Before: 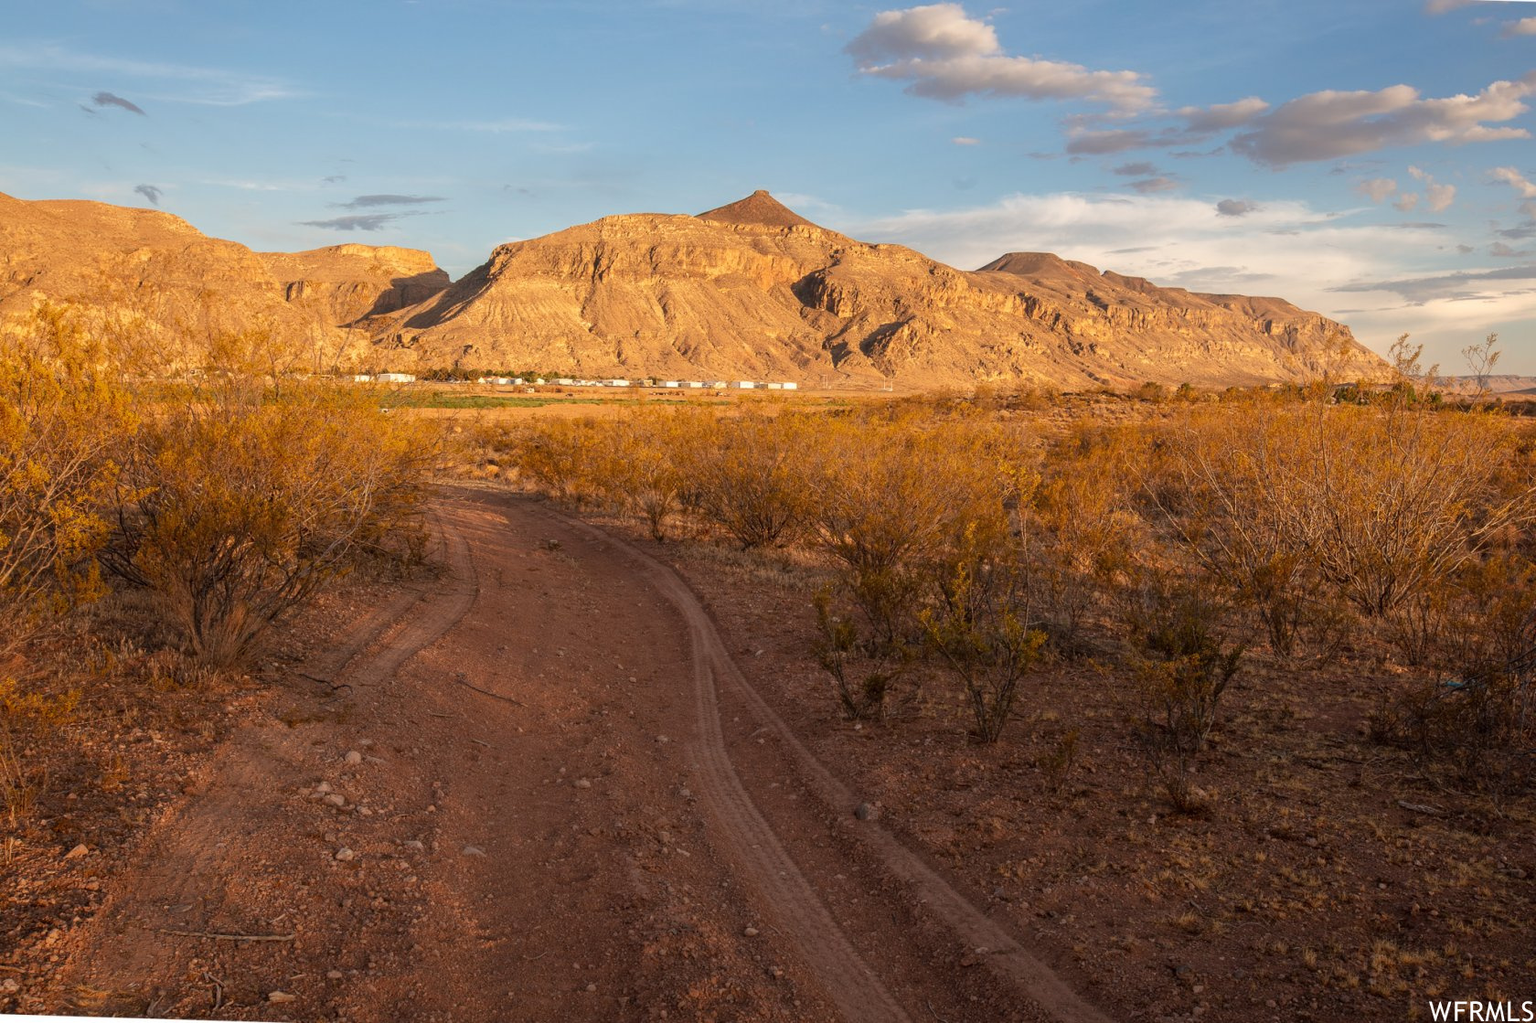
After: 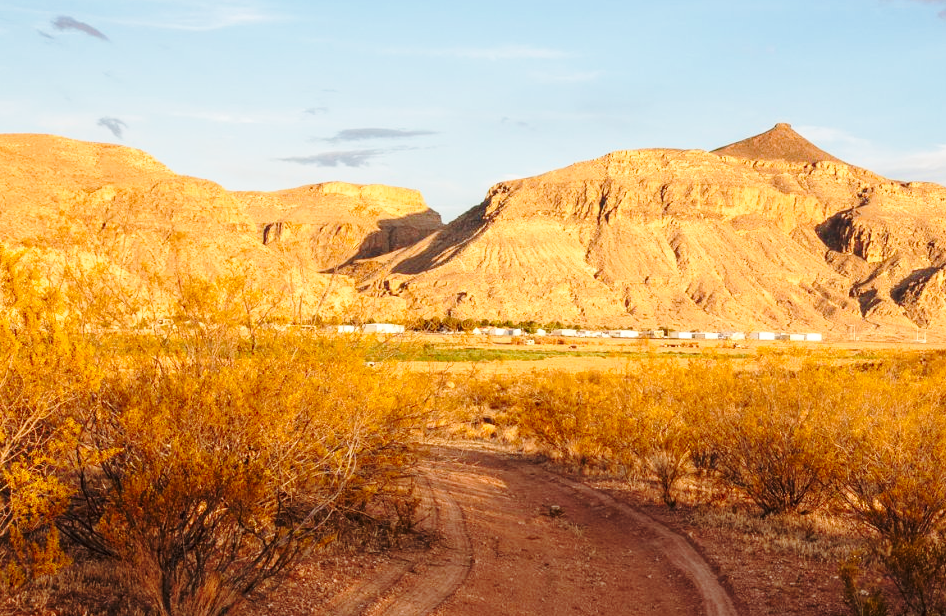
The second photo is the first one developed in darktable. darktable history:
base curve: curves: ch0 [(0, 0) (0.036, 0.037) (0.121, 0.228) (0.46, 0.76) (0.859, 0.983) (1, 1)], preserve colors none
crop and rotate: left 3.023%, top 7.628%, right 40.665%, bottom 37.274%
